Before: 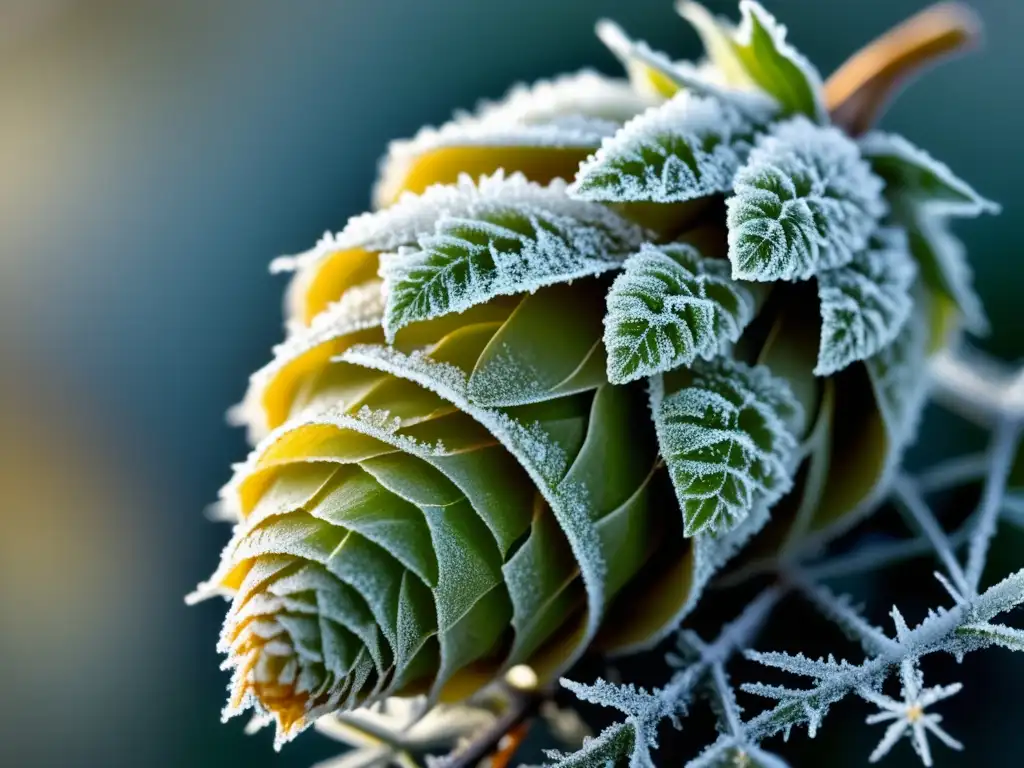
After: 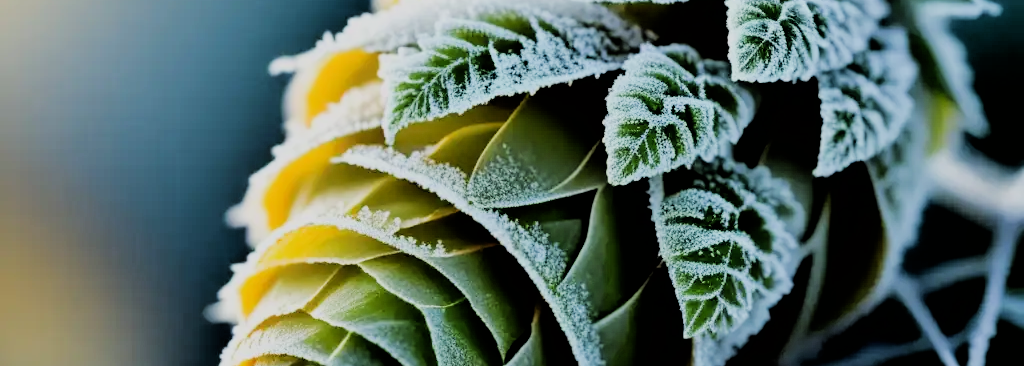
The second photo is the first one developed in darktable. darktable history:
filmic rgb: black relative exposure -3.17 EV, white relative exposure 7.07 EV, hardness 1.48, contrast 1.346
crop and rotate: top 25.96%, bottom 26.261%
exposure: exposure 0.374 EV, compensate highlight preservation false
